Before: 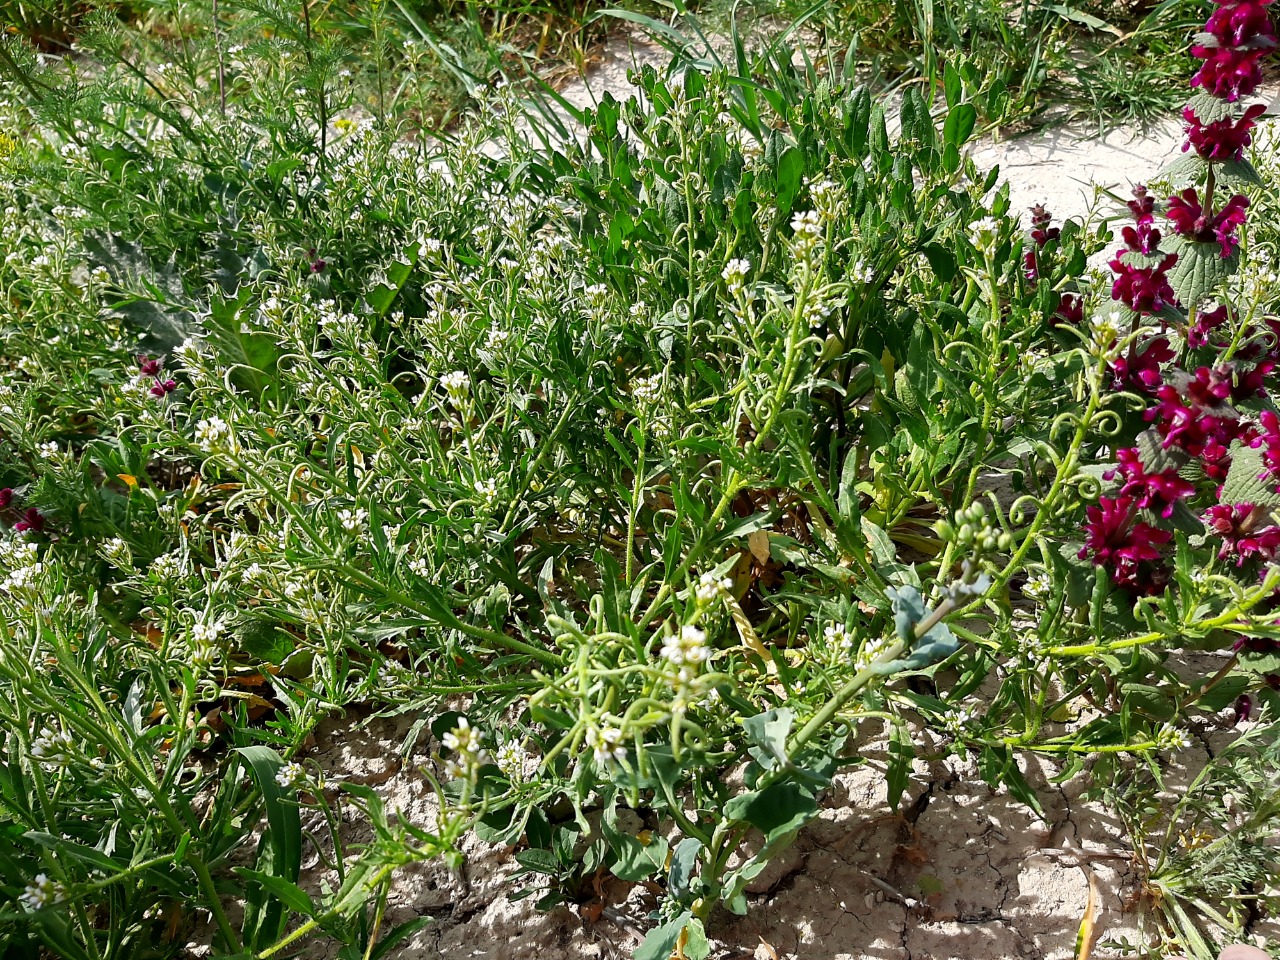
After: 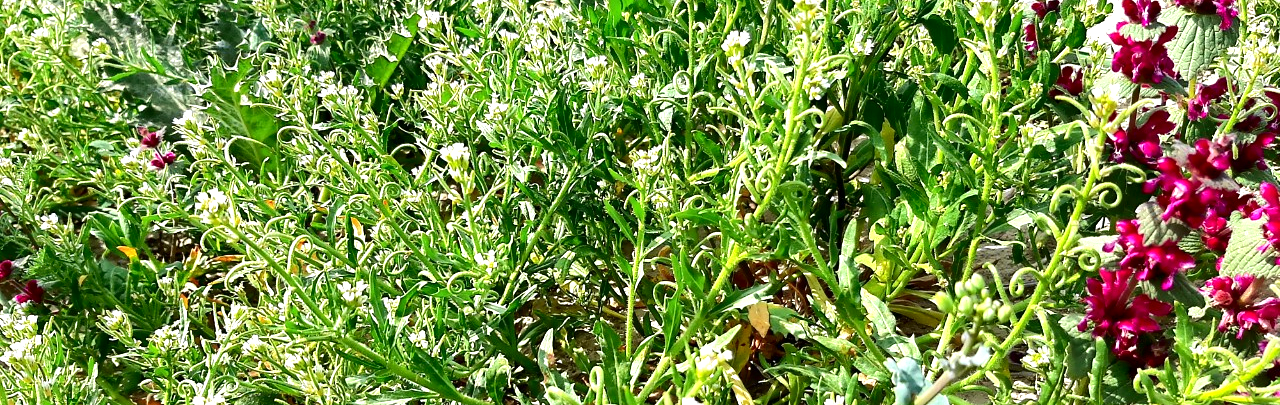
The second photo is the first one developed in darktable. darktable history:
crop and rotate: top 23.765%, bottom 34.039%
local contrast: mode bilateral grid, contrast 19, coarseness 49, detail 120%, midtone range 0.2
tone equalizer: on, module defaults
tone curve: curves: ch0 [(0, 0.01) (0.037, 0.032) (0.131, 0.108) (0.275, 0.256) (0.483, 0.512) (0.61, 0.665) (0.696, 0.742) (0.792, 0.819) (0.911, 0.925) (0.997, 0.995)]; ch1 [(0, 0) (0.308, 0.29) (0.425, 0.411) (0.492, 0.488) (0.505, 0.503) (0.527, 0.531) (0.568, 0.594) (0.683, 0.702) (0.746, 0.77) (1, 1)]; ch2 [(0, 0) (0.246, 0.233) (0.36, 0.352) (0.415, 0.415) (0.485, 0.487) (0.502, 0.504) (0.525, 0.523) (0.539, 0.553) (0.587, 0.594) (0.636, 0.652) (0.711, 0.729) (0.845, 0.855) (0.998, 0.977)], color space Lab, independent channels, preserve colors none
exposure: exposure 0.945 EV, compensate highlight preservation false
